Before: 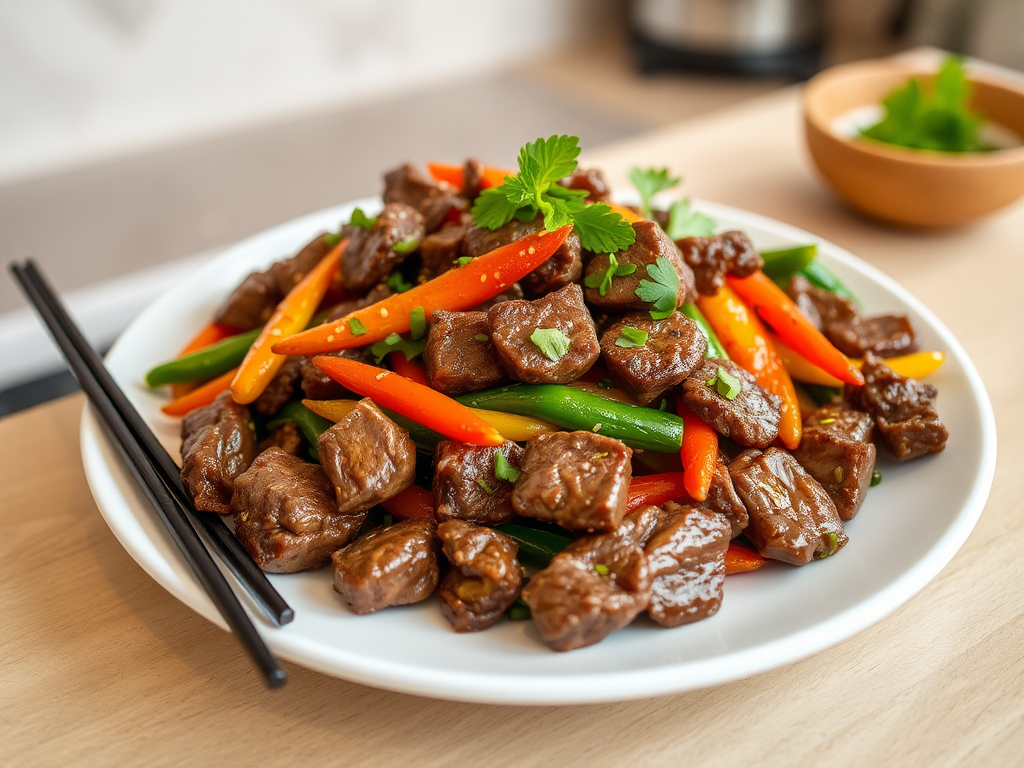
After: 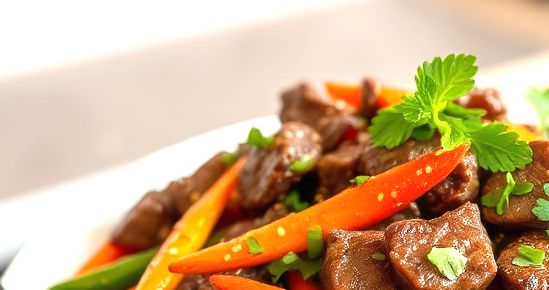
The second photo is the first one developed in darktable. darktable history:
crop: left 10.121%, top 10.631%, right 36.218%, bottom 51.526%
exposure: black level correction 0, exposure 0.7 EV, compensate exposure bias true, compensate highlight preservation false
